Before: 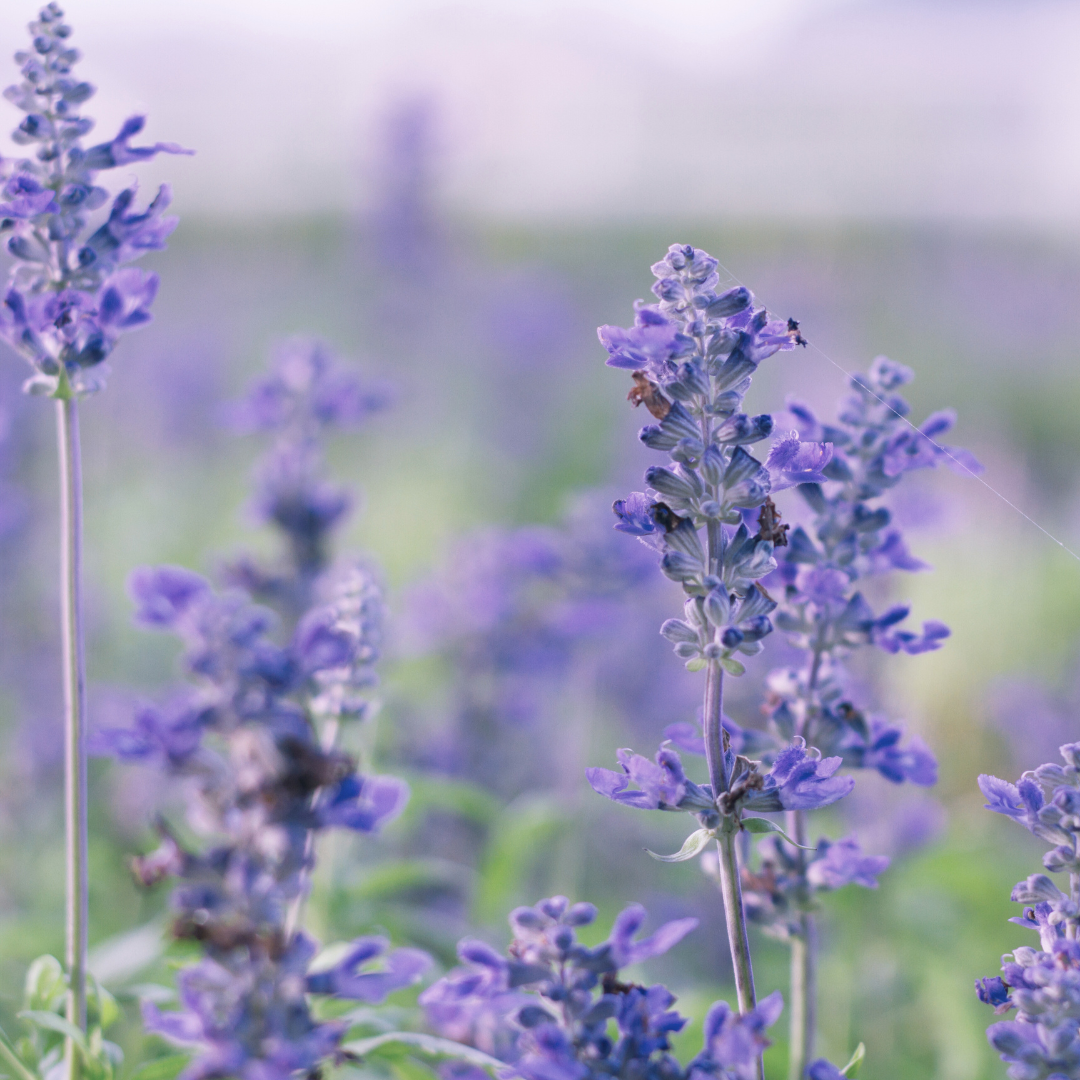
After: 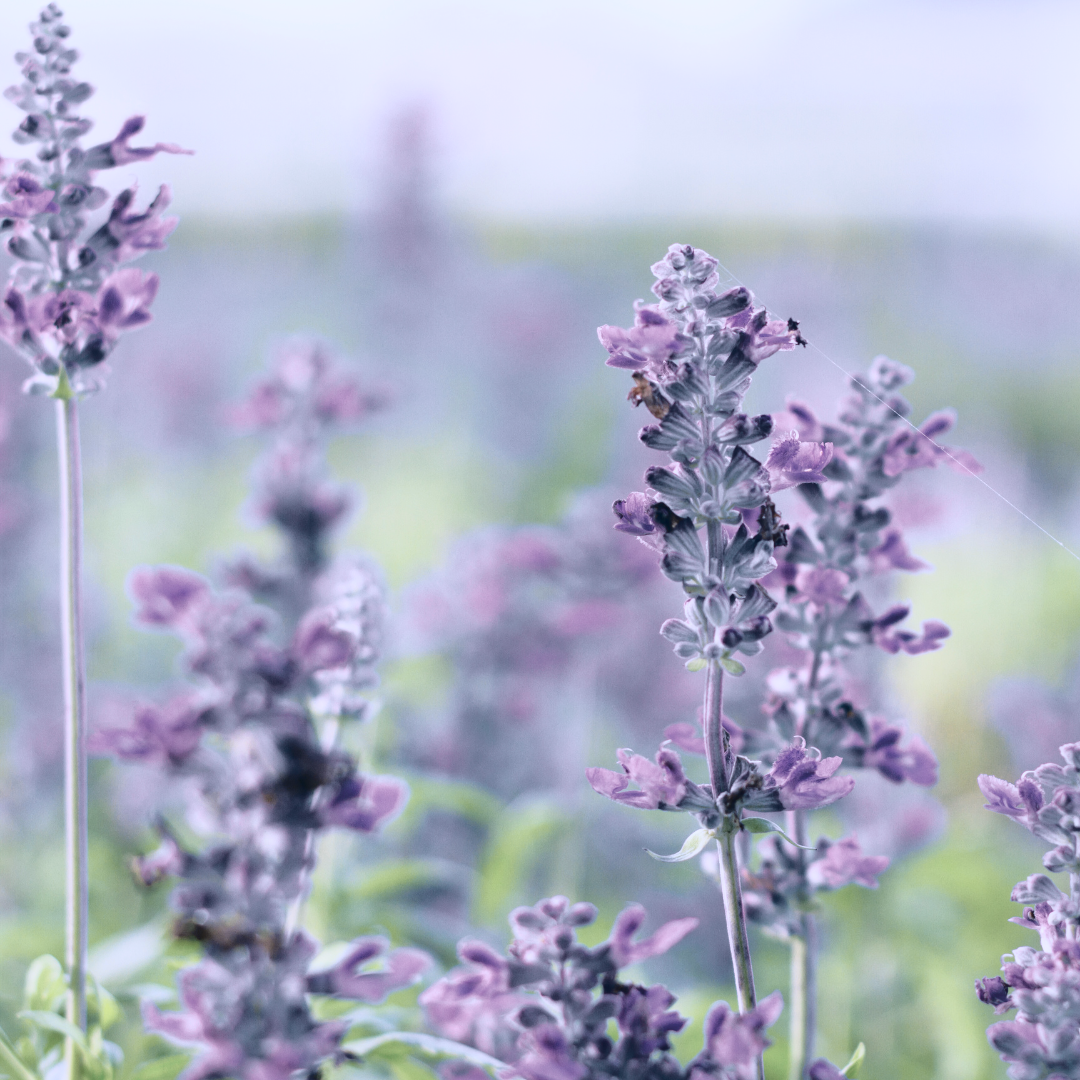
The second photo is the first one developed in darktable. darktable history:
white balance: red 0.982, blue 1.018
tone curve: curves: ch0 [(0, 0.032) (0.078, 0.052) (0.236, 0.168) (0.43, 0.472) (0.508, 0.566) (0.66, 0.754) (0.79, 0.883) (0.994, 0.974)]; ch1 [(0, 0) (0.161, 0.092) (0.35, 0.33) (0.379, 0.401) (0.456, 0.456) (0.508, 0.501) (0.547, 0.531) (0.573, 0.563) (0.625, 0.602) (0.718, 0.734) (1, 1)]; ch2 [(0, 0) (0.369, 0.427) (0.44, 0.434) (0.502, 0.501) (0.54, 0.537) (0.586, 0.59) (0.621, 0.604) (1, 1)], color space Lab, independent channels, preserve colors none
